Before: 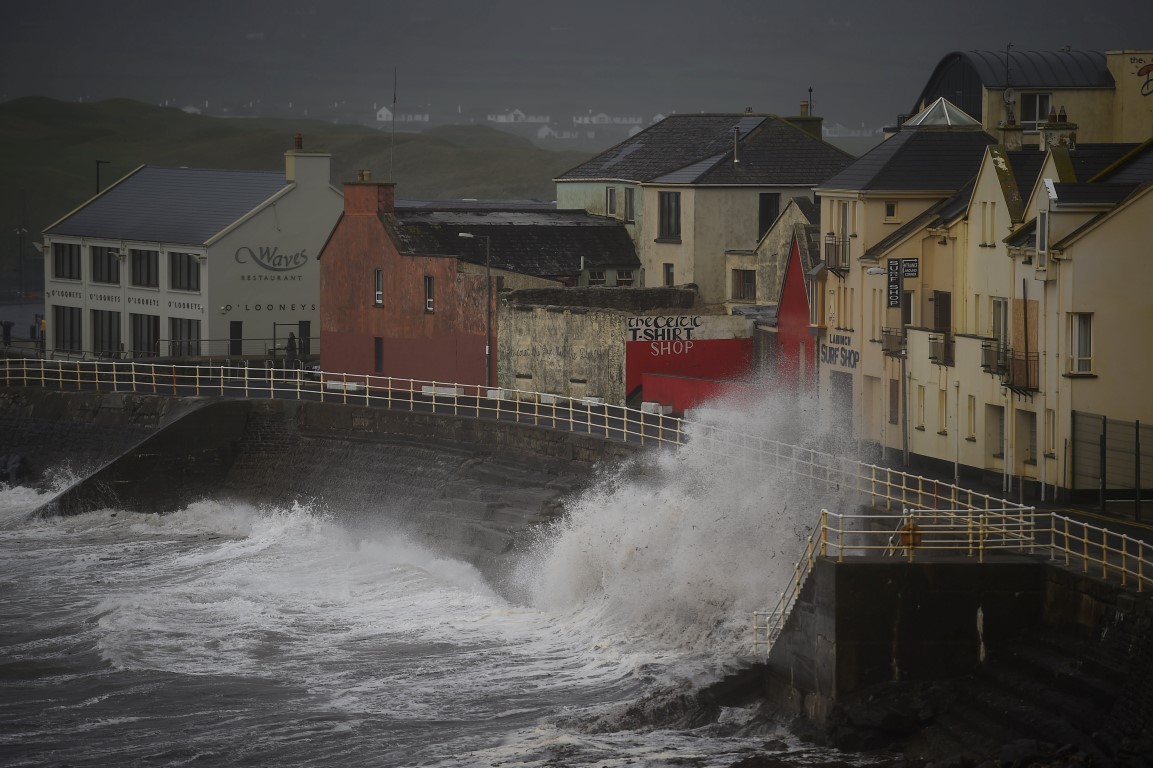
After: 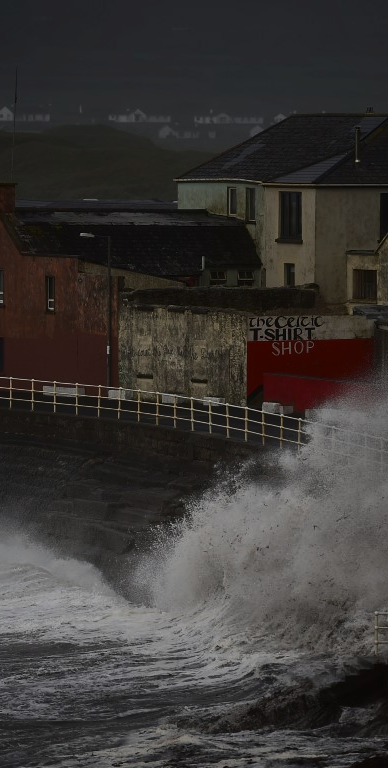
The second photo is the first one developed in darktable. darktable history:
exposure: exposure -0.959 EV, compensate exposure bias true, compensate highlight preservation false
shadows and highlights: radius 109.45, shadows 23.69, highlights -57.53, low approximation 0.01, soften with gaussian
contrast brightness saturation: contrast 0.28
crop: left 32.918%, right 33.393%
